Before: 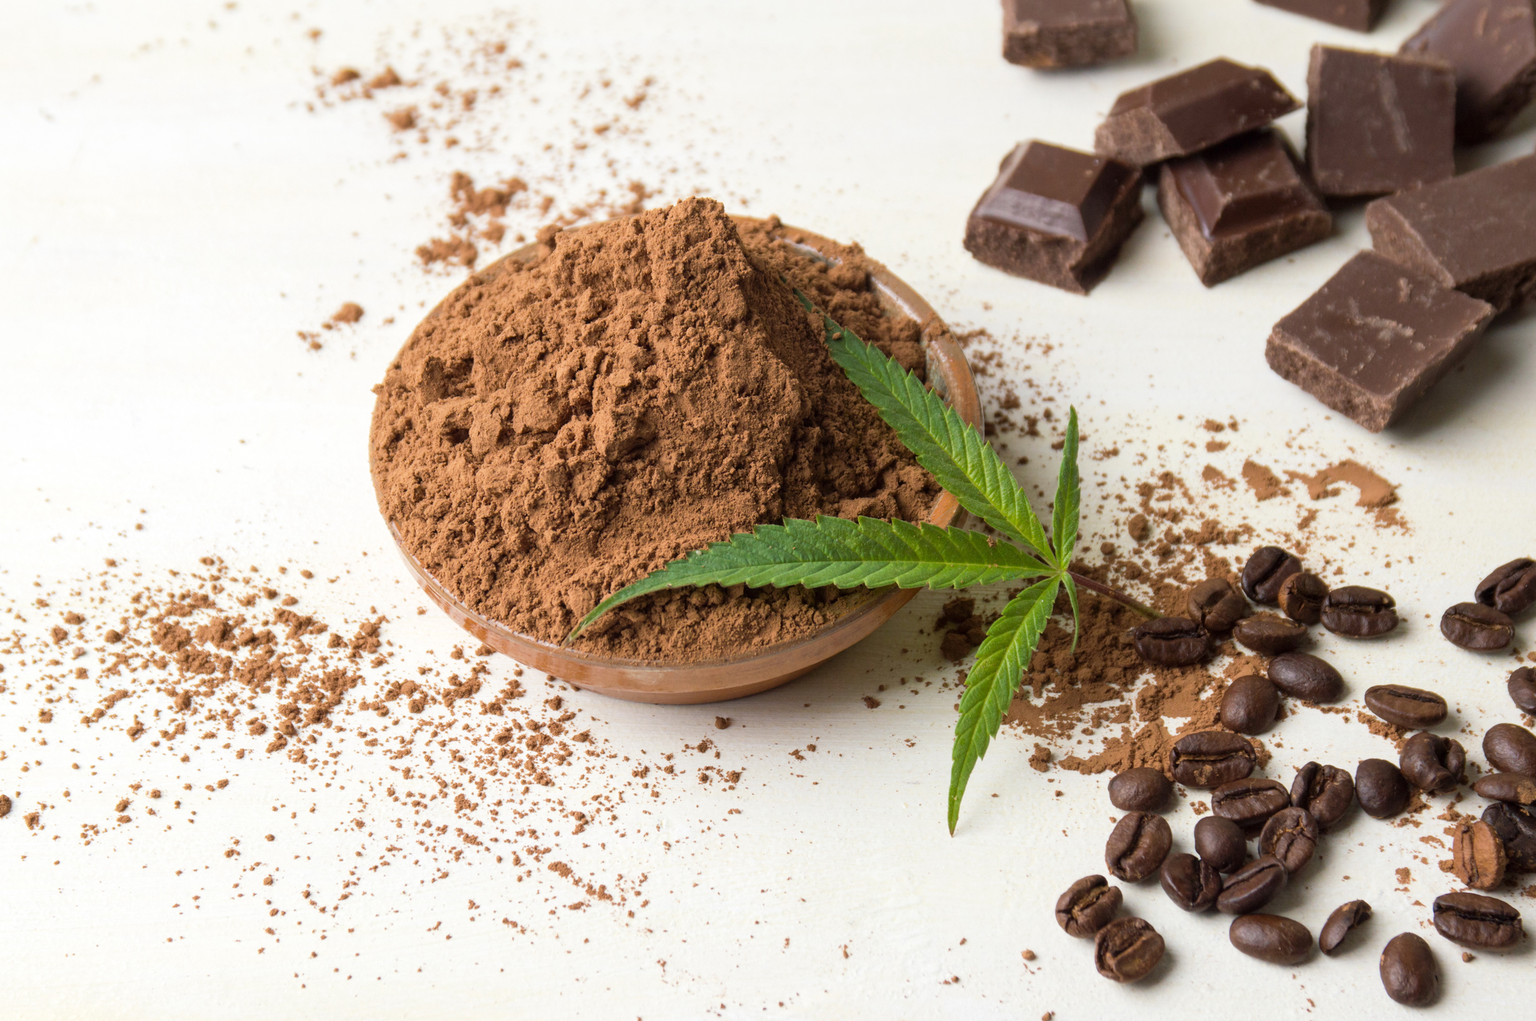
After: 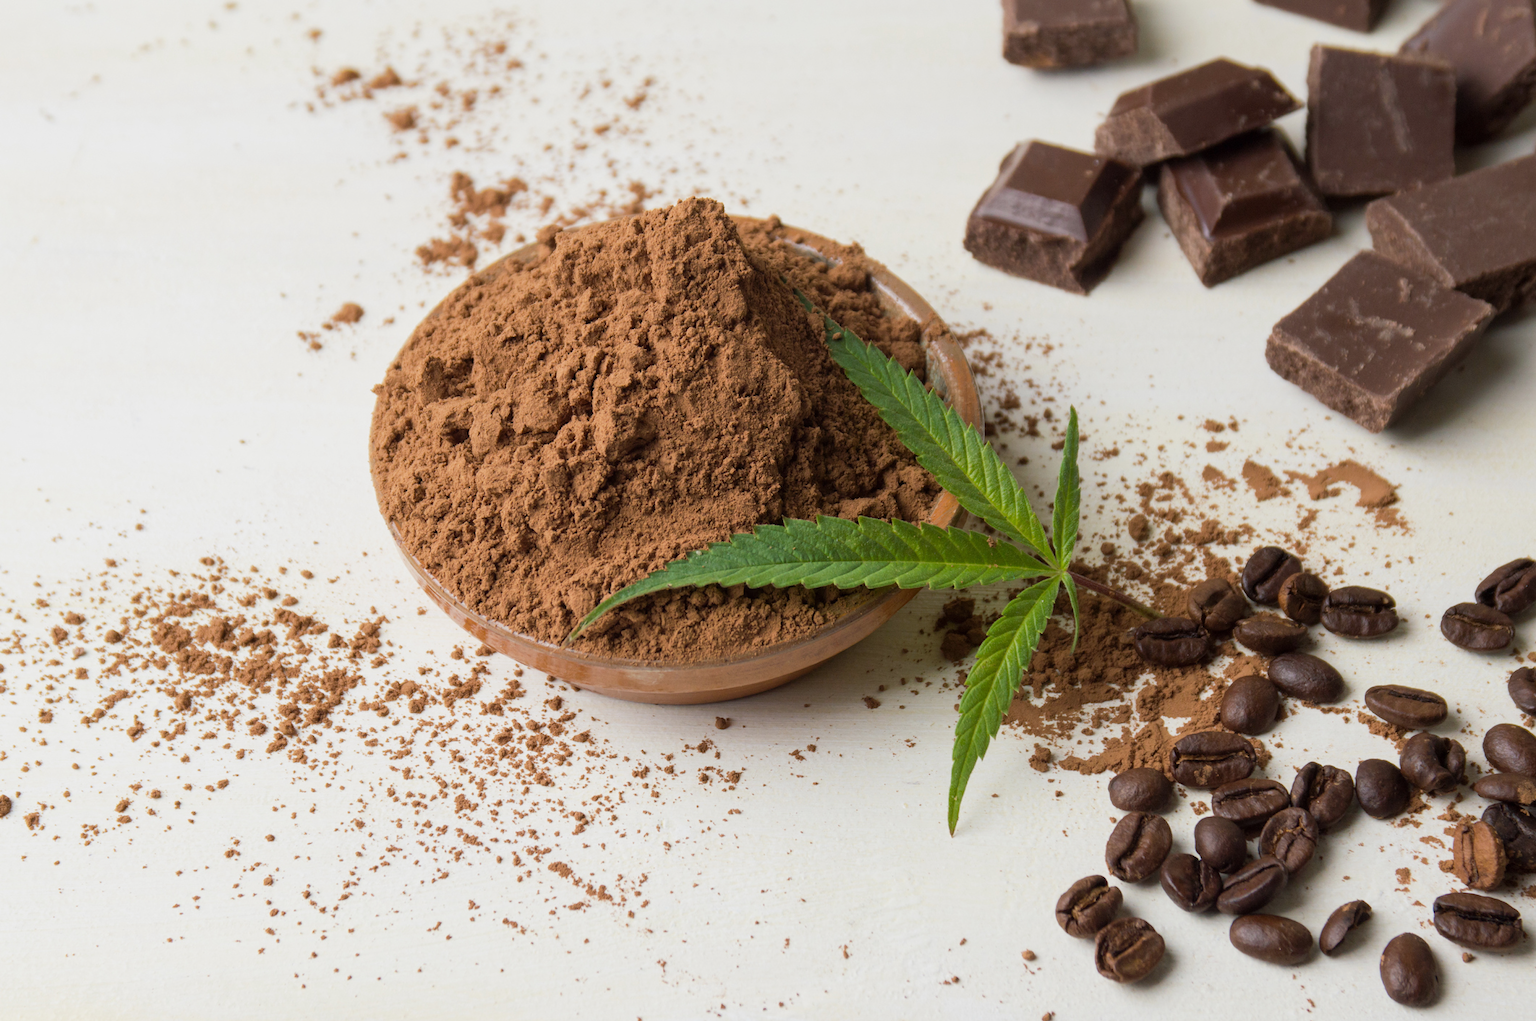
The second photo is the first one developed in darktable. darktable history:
exposure: exposure -0.254 EV, compensate exposure bias true, compensate highlight preservation false
